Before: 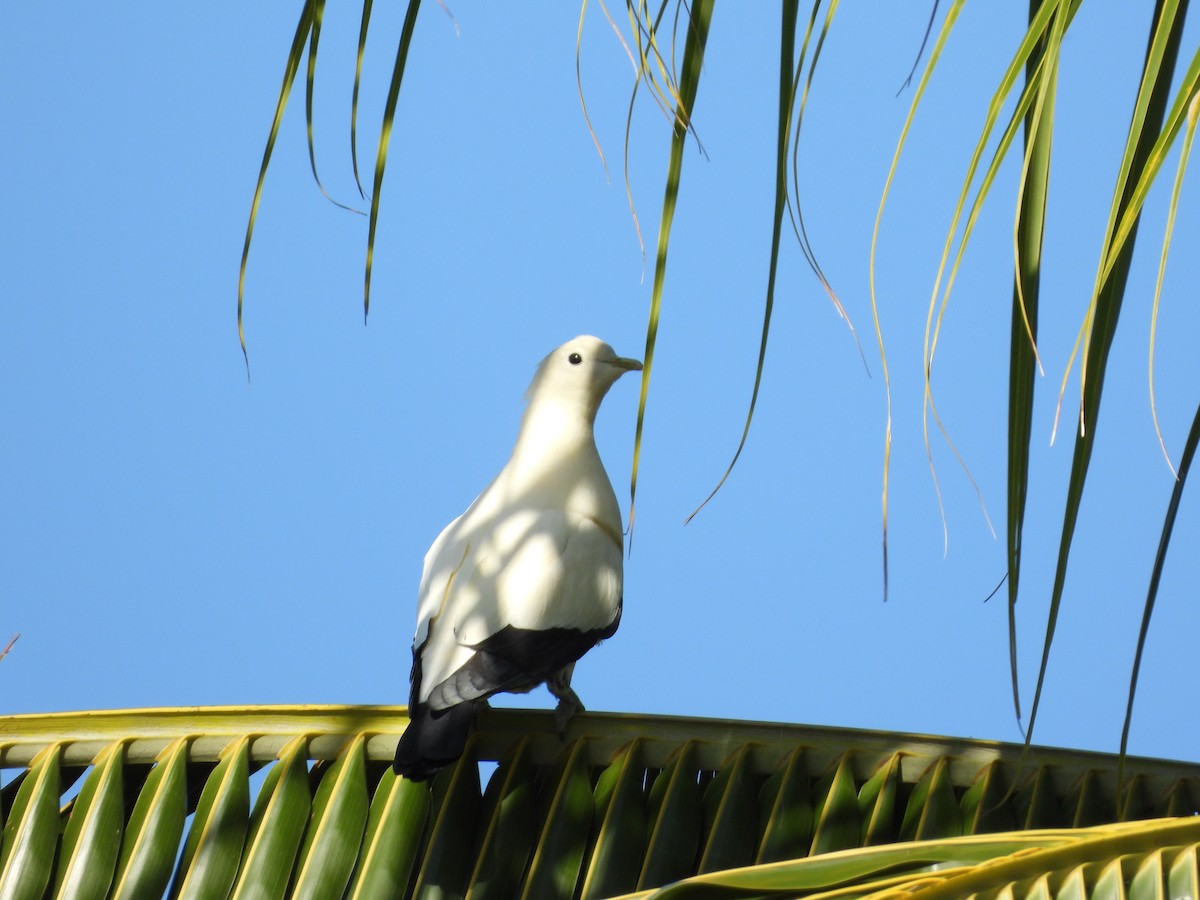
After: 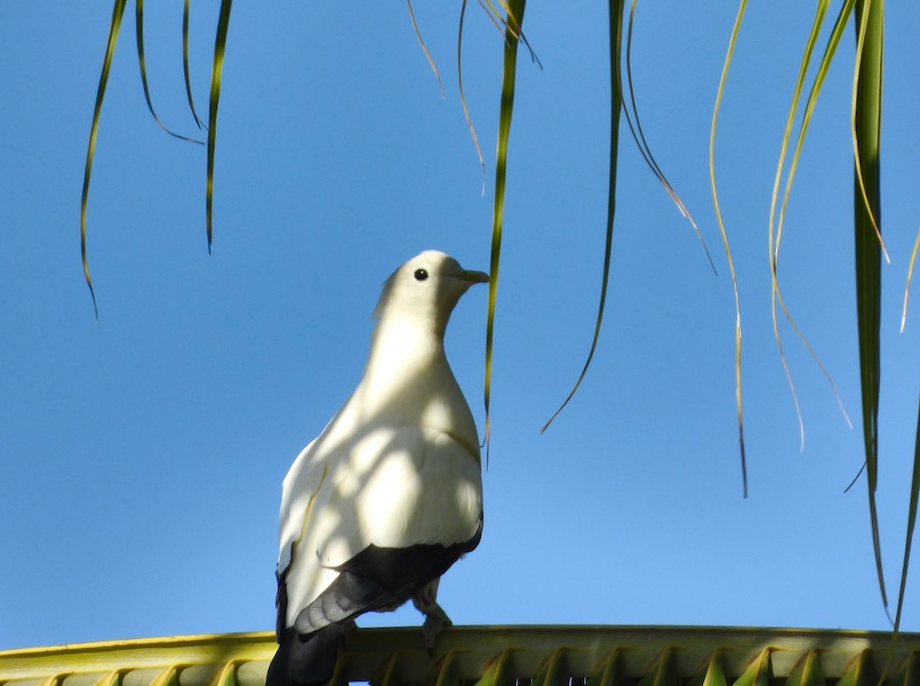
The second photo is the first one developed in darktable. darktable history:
crop: left 11.225%, top 5.381%, right 9.565%, bottom 10.314%
shadows and highlights: shadows 24.5, highlights -78.15, soften with gaussian
rotate and perspective: rotation -3.52°, crop left 0.036, crop right 0.964, crop top 0.081, crop bottom 0.919
